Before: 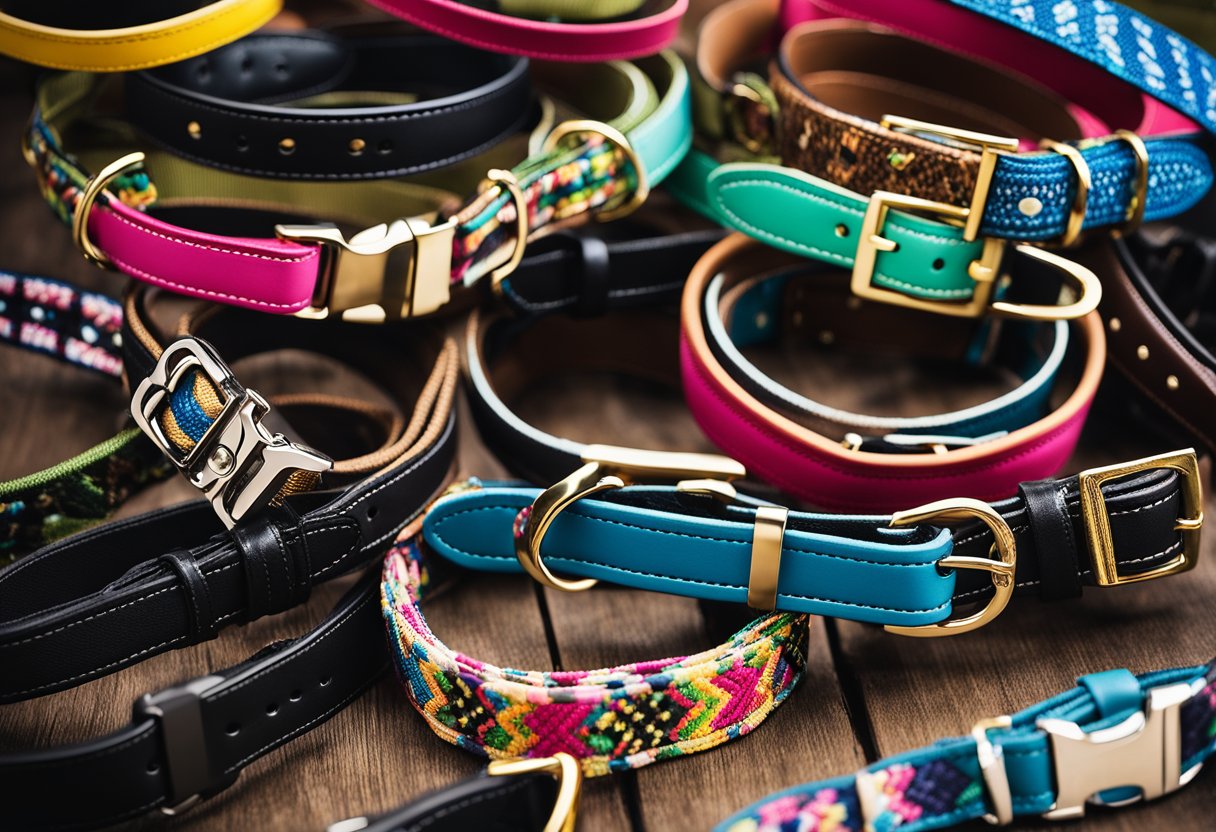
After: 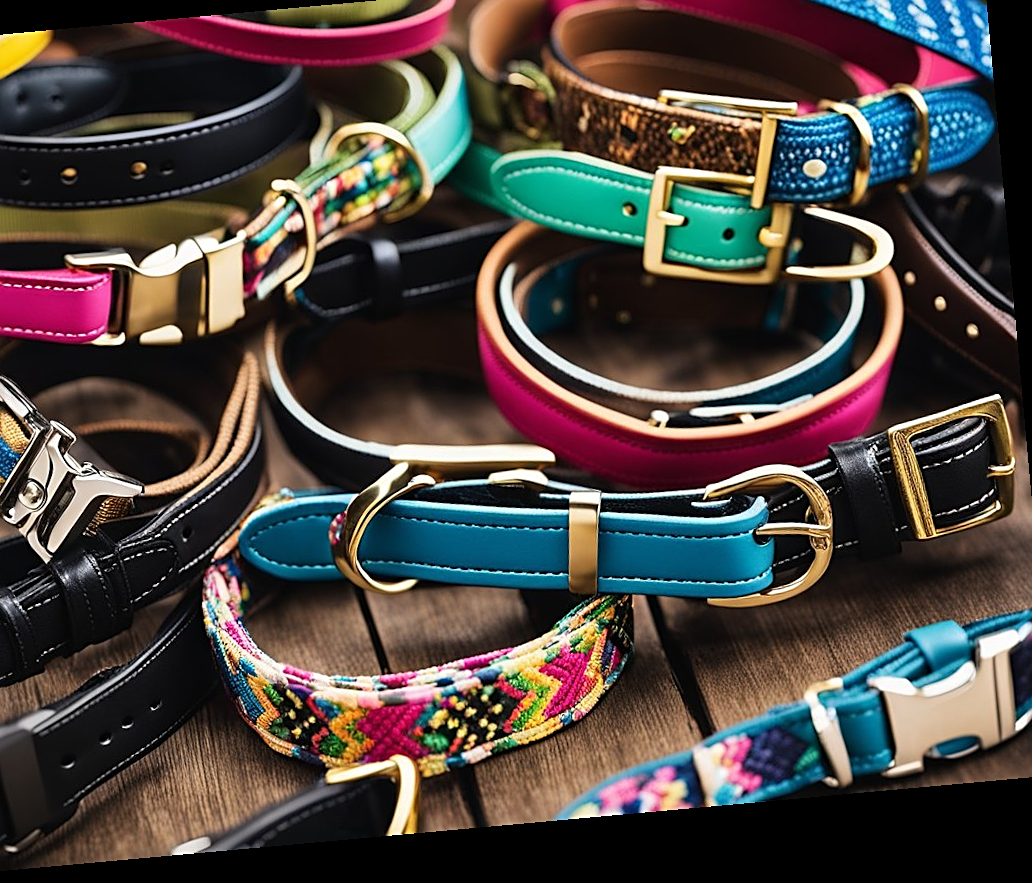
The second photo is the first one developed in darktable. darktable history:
sharpen: on, module defaults
rotate and perspective: rotation -5.2°, automatic cropping off
crop and rotate: left 17.959%, top 5.771%, right 1.742%
